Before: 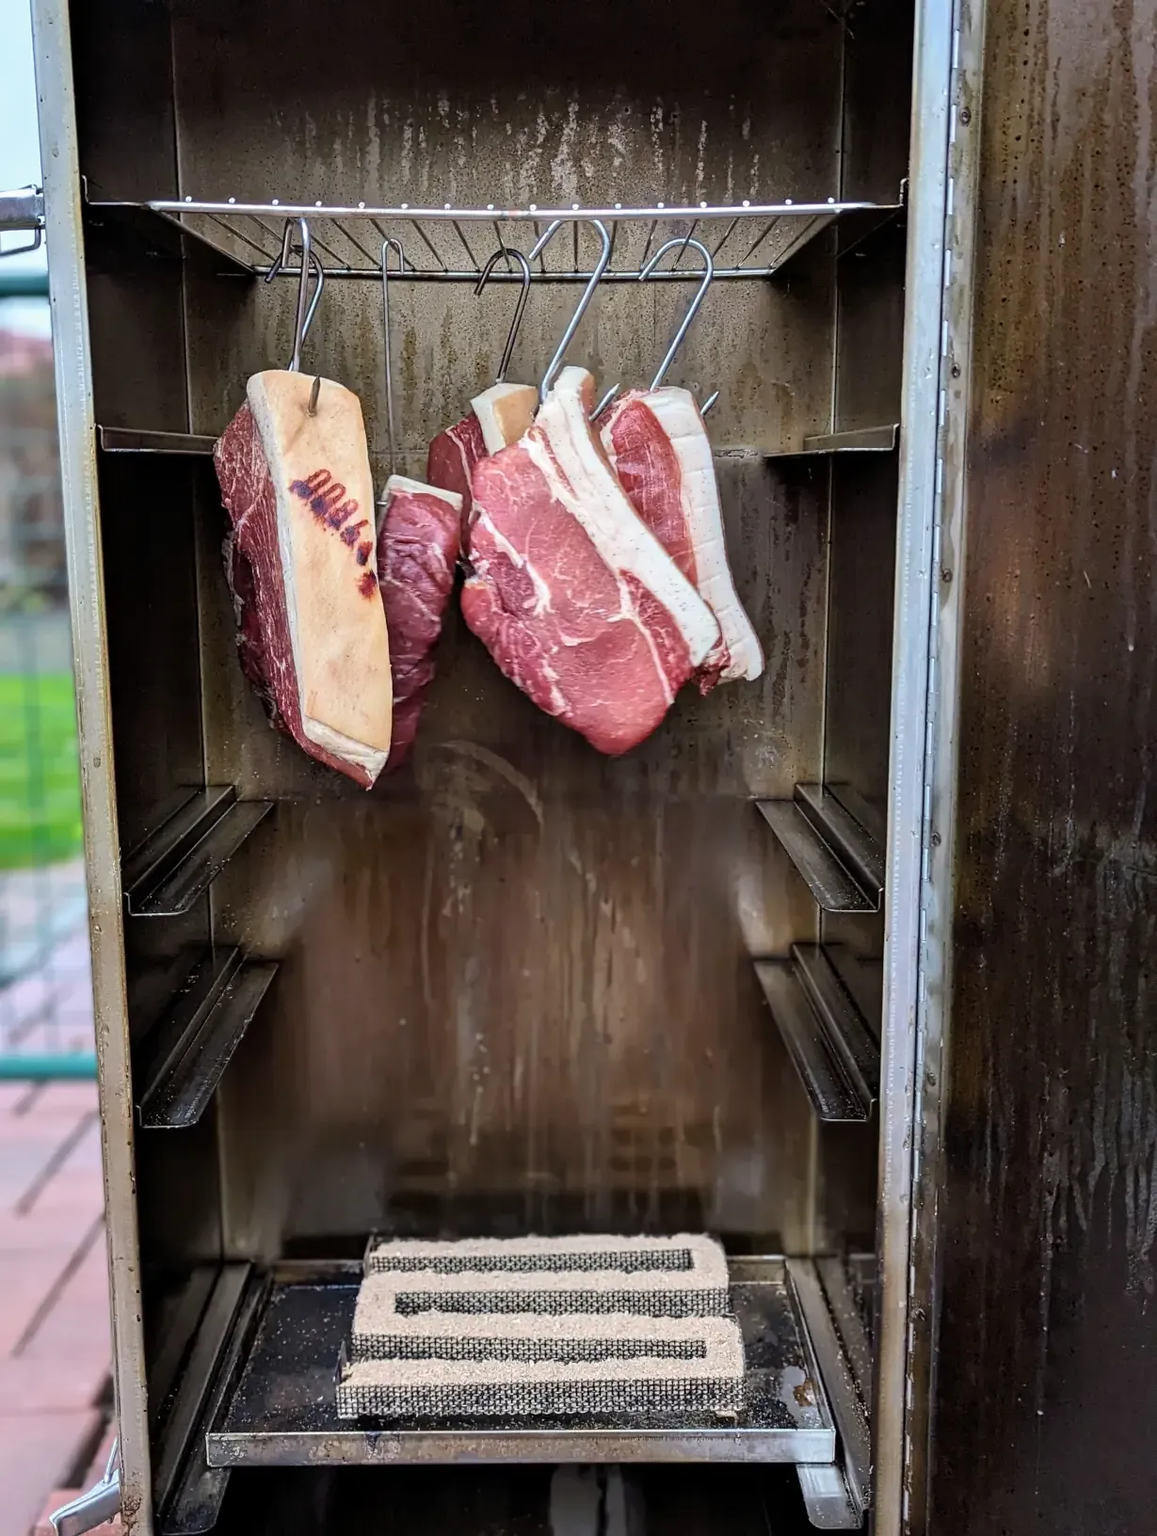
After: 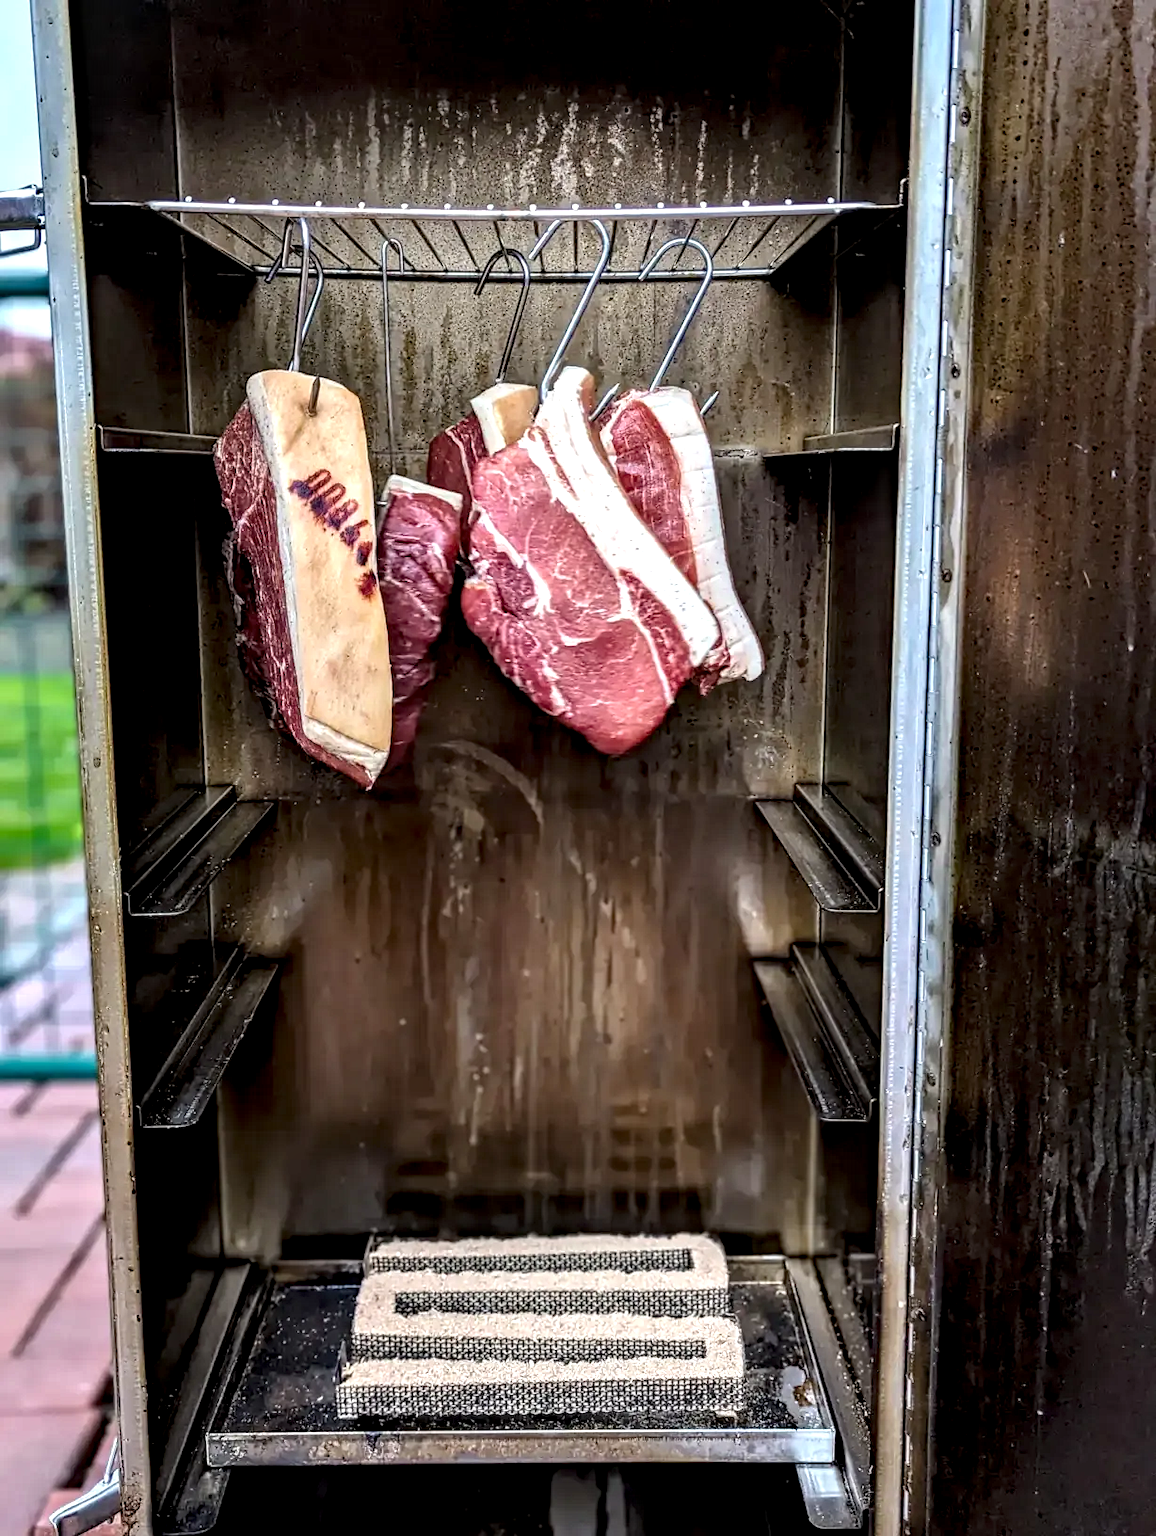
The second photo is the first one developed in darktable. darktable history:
haze removal: strength 0.29, distance 0.25, compatibility mode true, adaptive false
local contrast: highlights 65%, shadows 54%, detail 169%, midtone range 0.514
